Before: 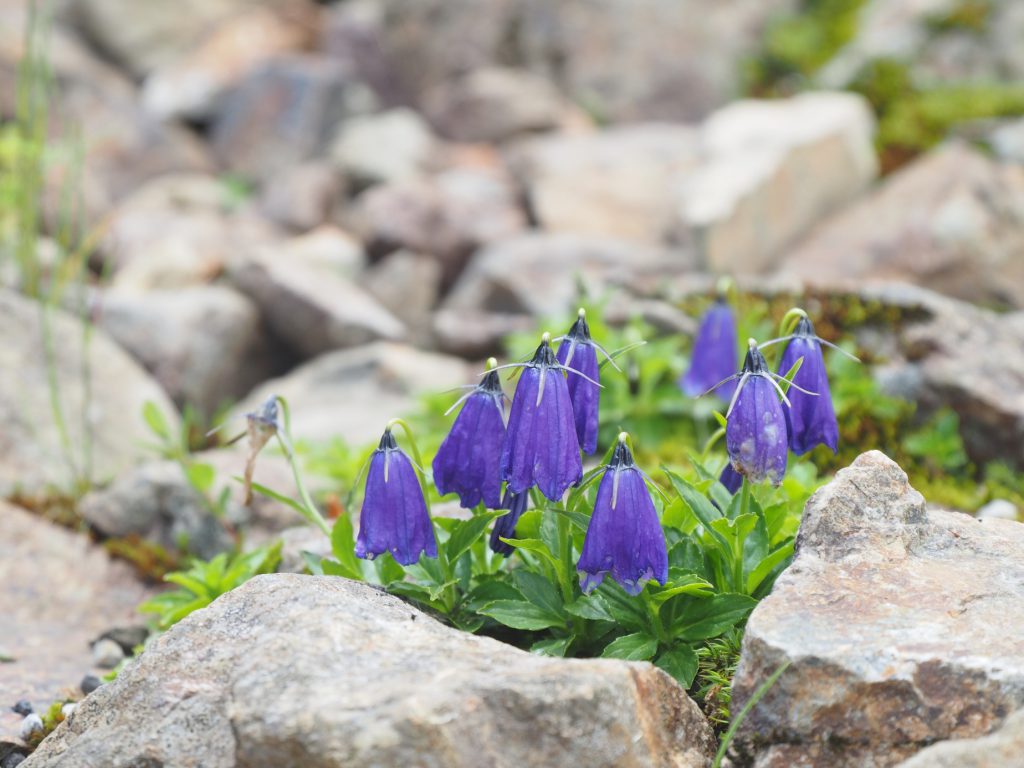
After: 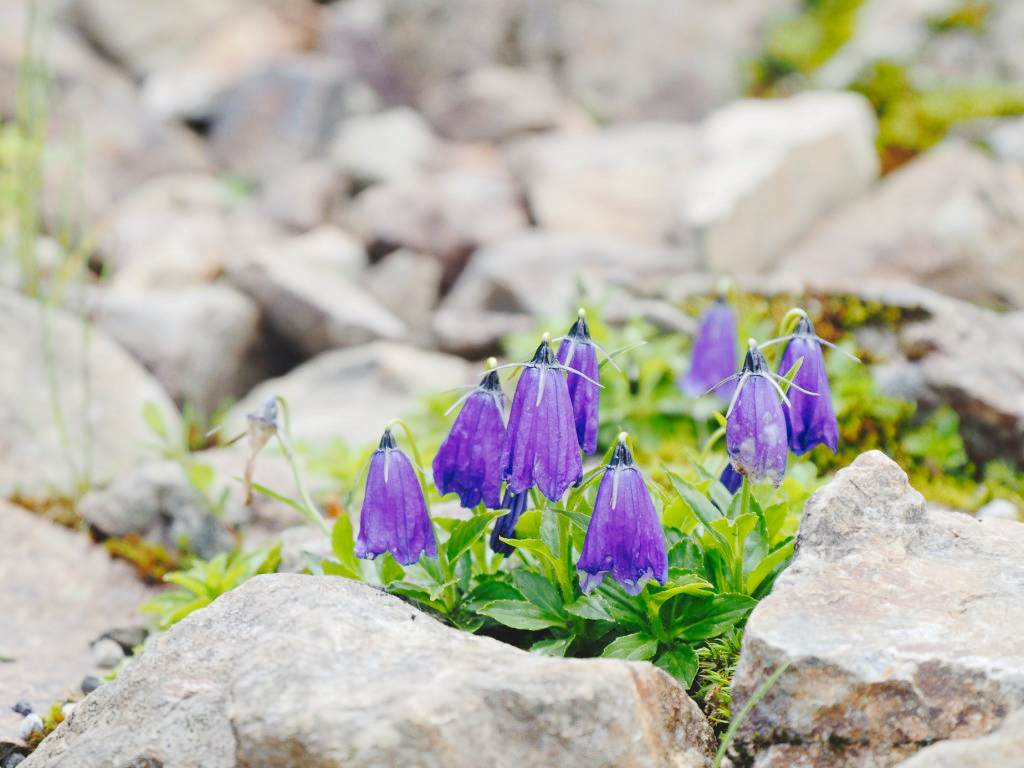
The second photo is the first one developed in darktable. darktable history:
tone curve: curves: ch0 [(0, 0) (0.003, 0.058) (0.011, 0.061) (0.025, 0.065) (0.044, 0.076) (0.069, 0.083) (0.1, 0.09) (0.136, 0.102) (0.177, 0.145) (0.224, 0.196) (0.277, 0.278) (0.335, 0.375) (0.399, 0.486) (0.468, 0.578) (0.543, 0.651) (0.623, 0.717) (0.709, 0.783) (0.801, 0.838) (0.898, 0.91) (1, 1)], preserve colors none
tone equalizer: -8 EV 0.06 EV, smoothing diameter 25%, edges refinement/feathering 10, preserve details guided filter
